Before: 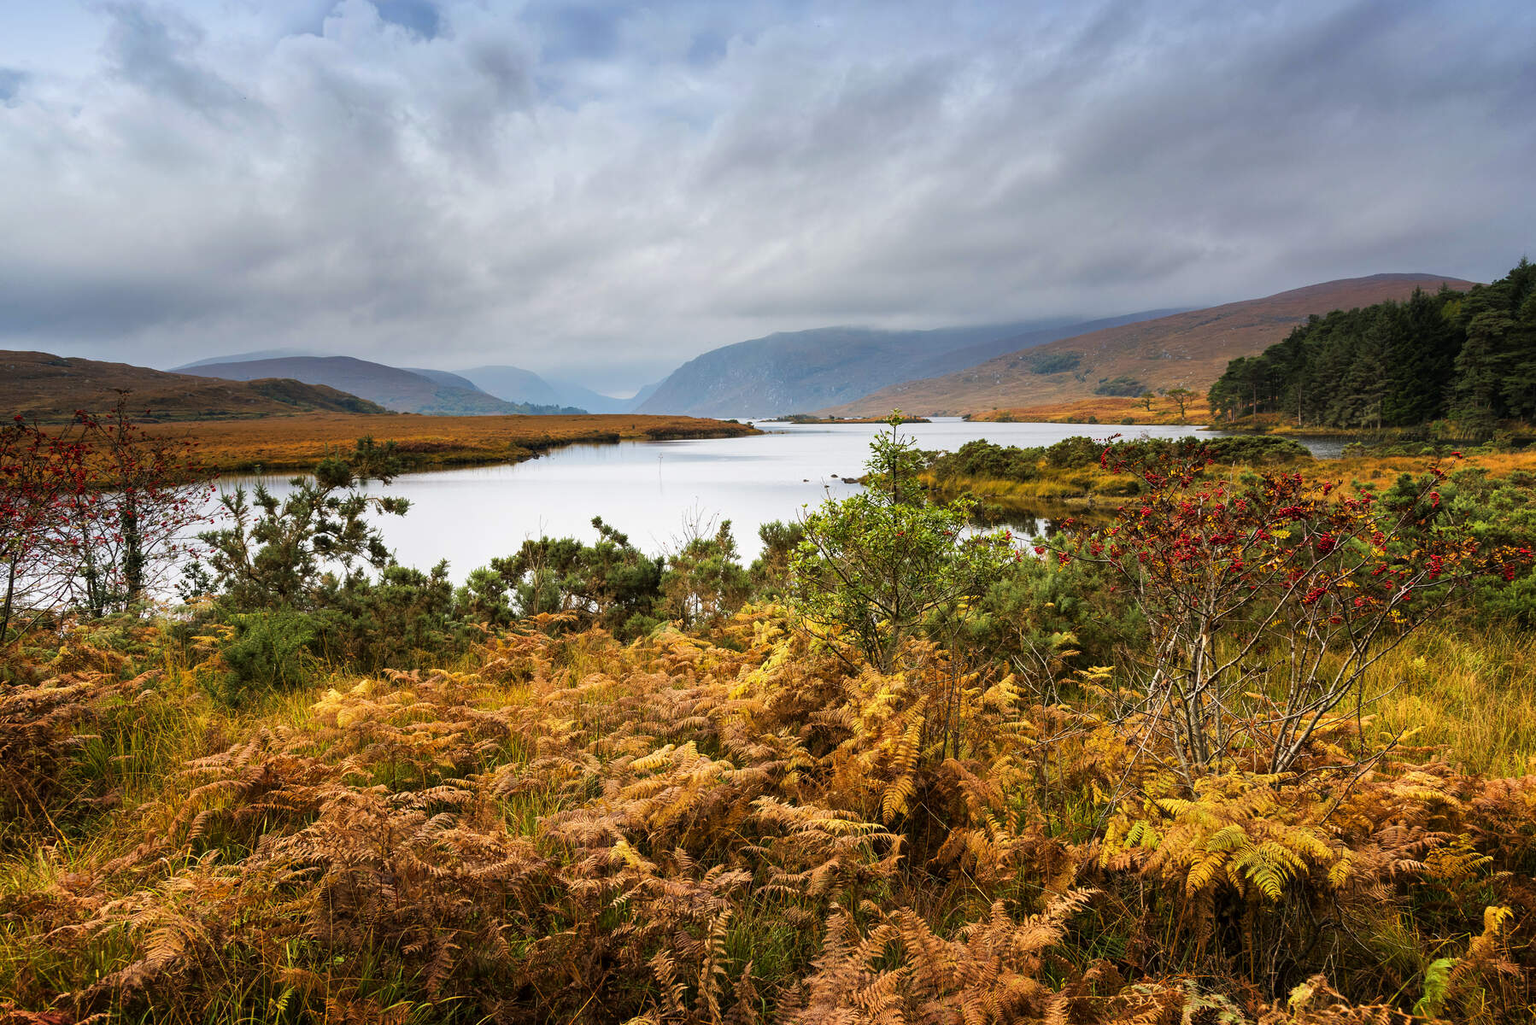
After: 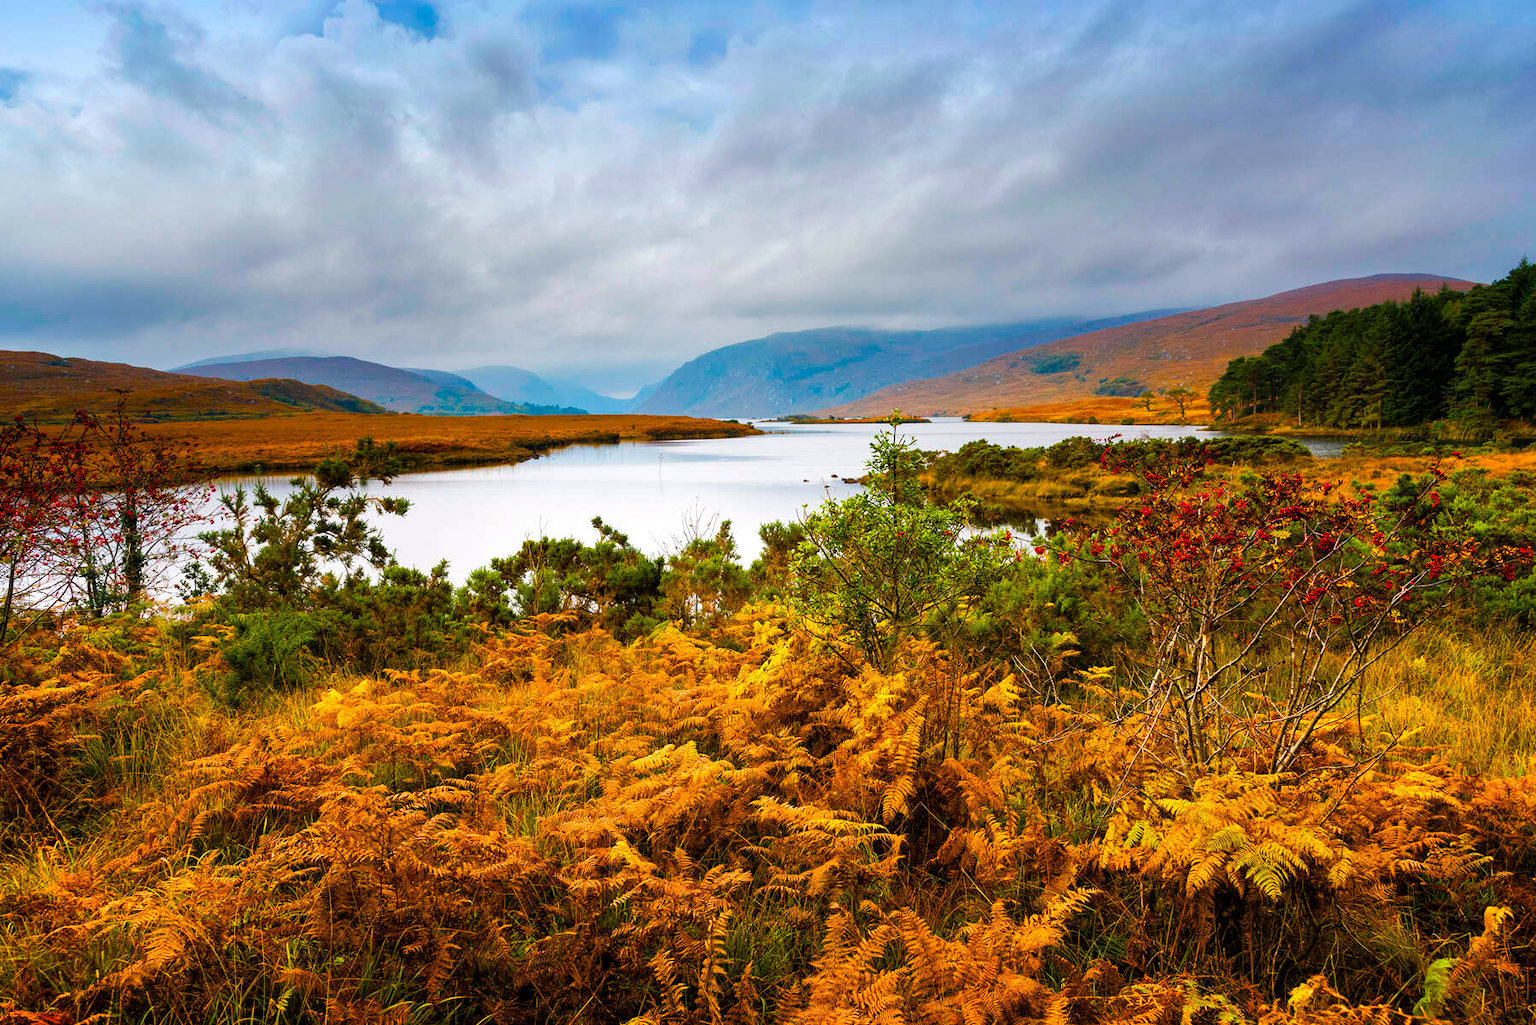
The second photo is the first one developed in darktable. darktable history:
color balance rgb: highlights gain › chroma 0.107%, highlights gain › hue 331.34°, linear chroma grading › global chroma 15.271%, perceptual saturation grading › global saturation 45.49%, perceptual saturation grading › highlights -25.453%, perceptual saturation grading › shadows 50.052%, perceptual brilliance grading › global brilliance 3.344%
shadows and highlights: shadows 25.47, highlights -25.84
